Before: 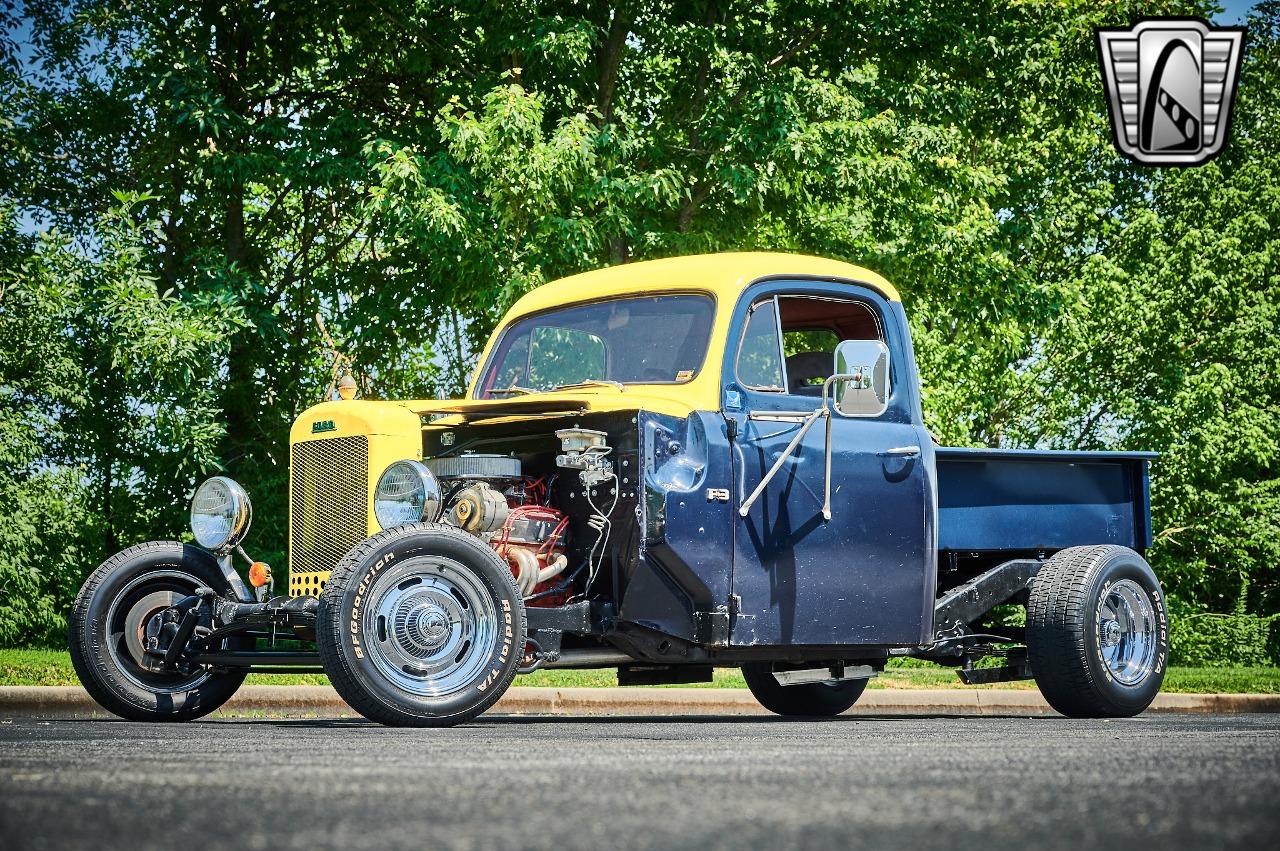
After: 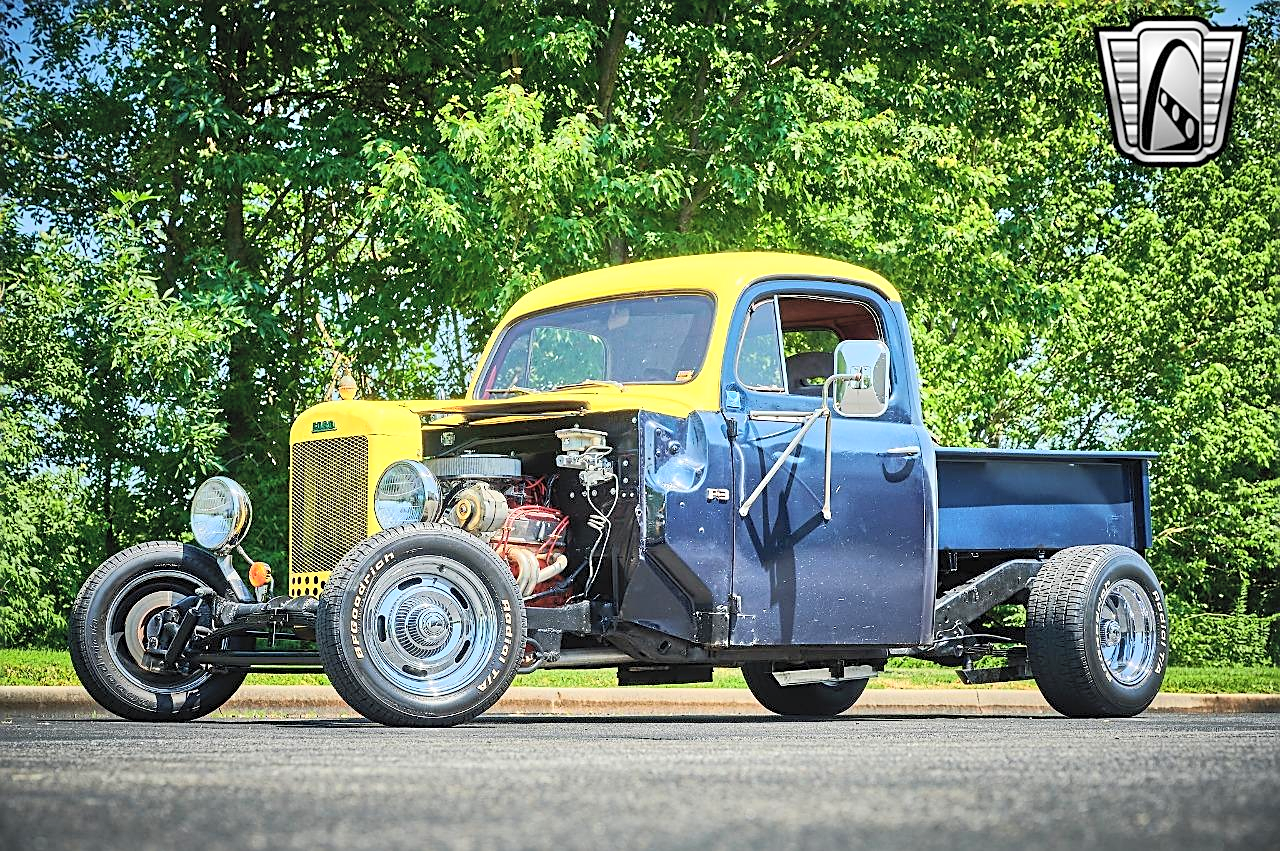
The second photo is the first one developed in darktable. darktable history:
sharpen: on, module defaults
contrast brightness saturation: contrast 0.103, brightness 0.294, saturation 0.141
